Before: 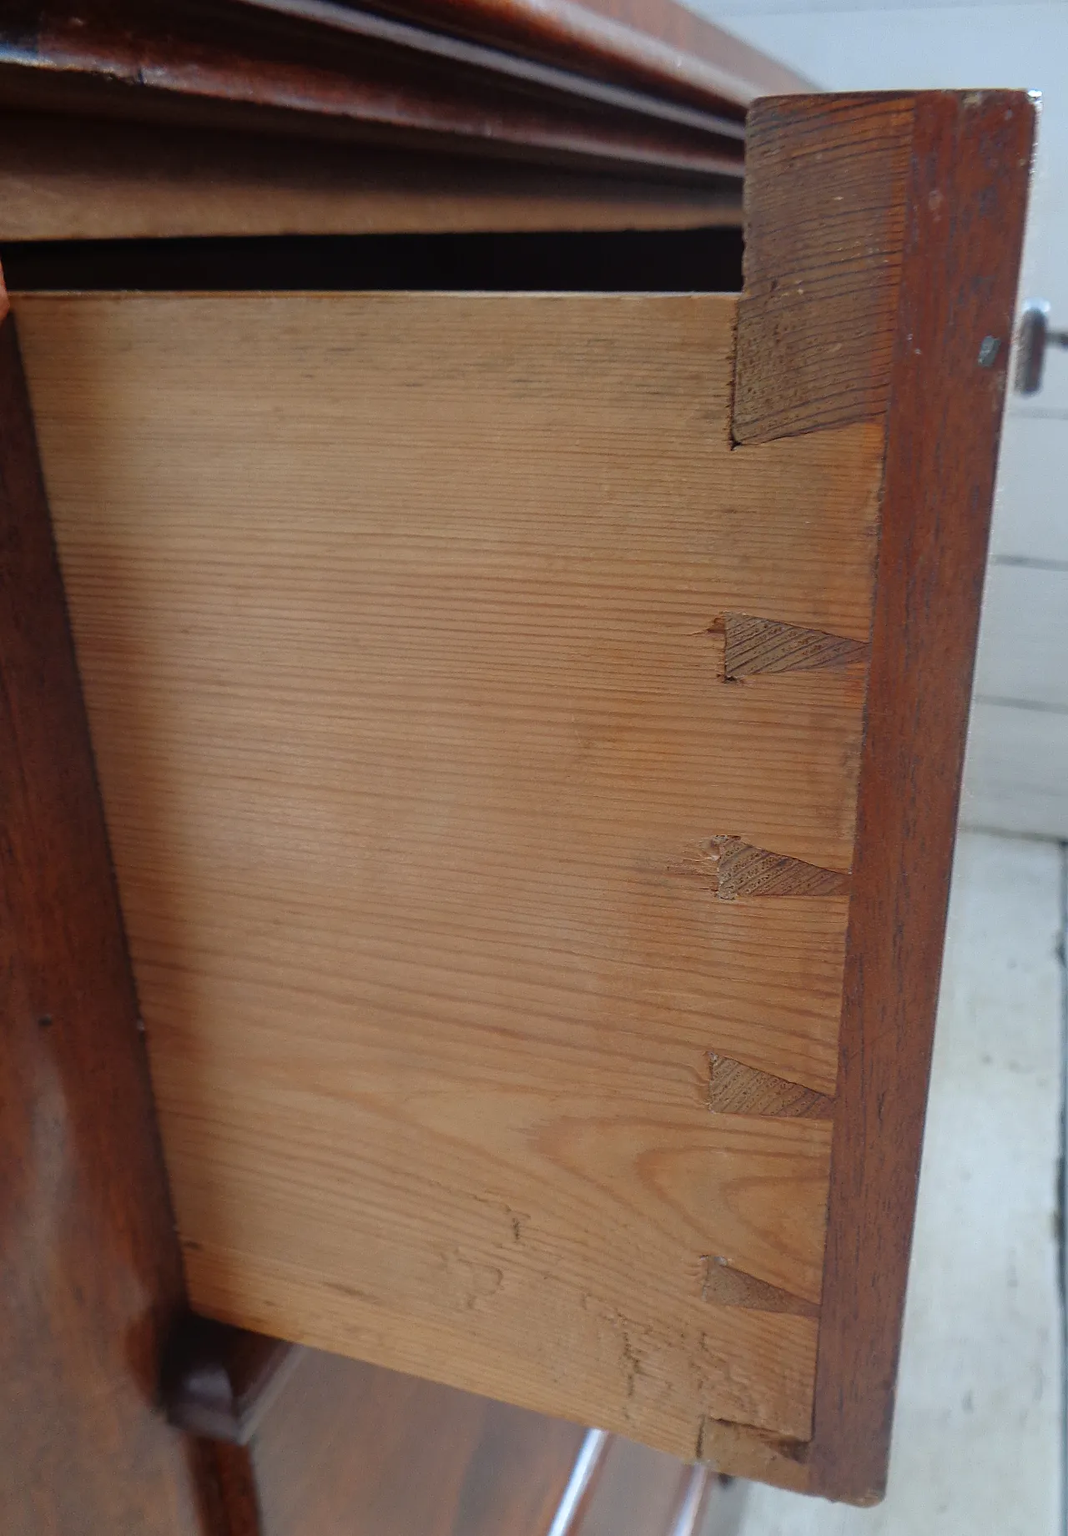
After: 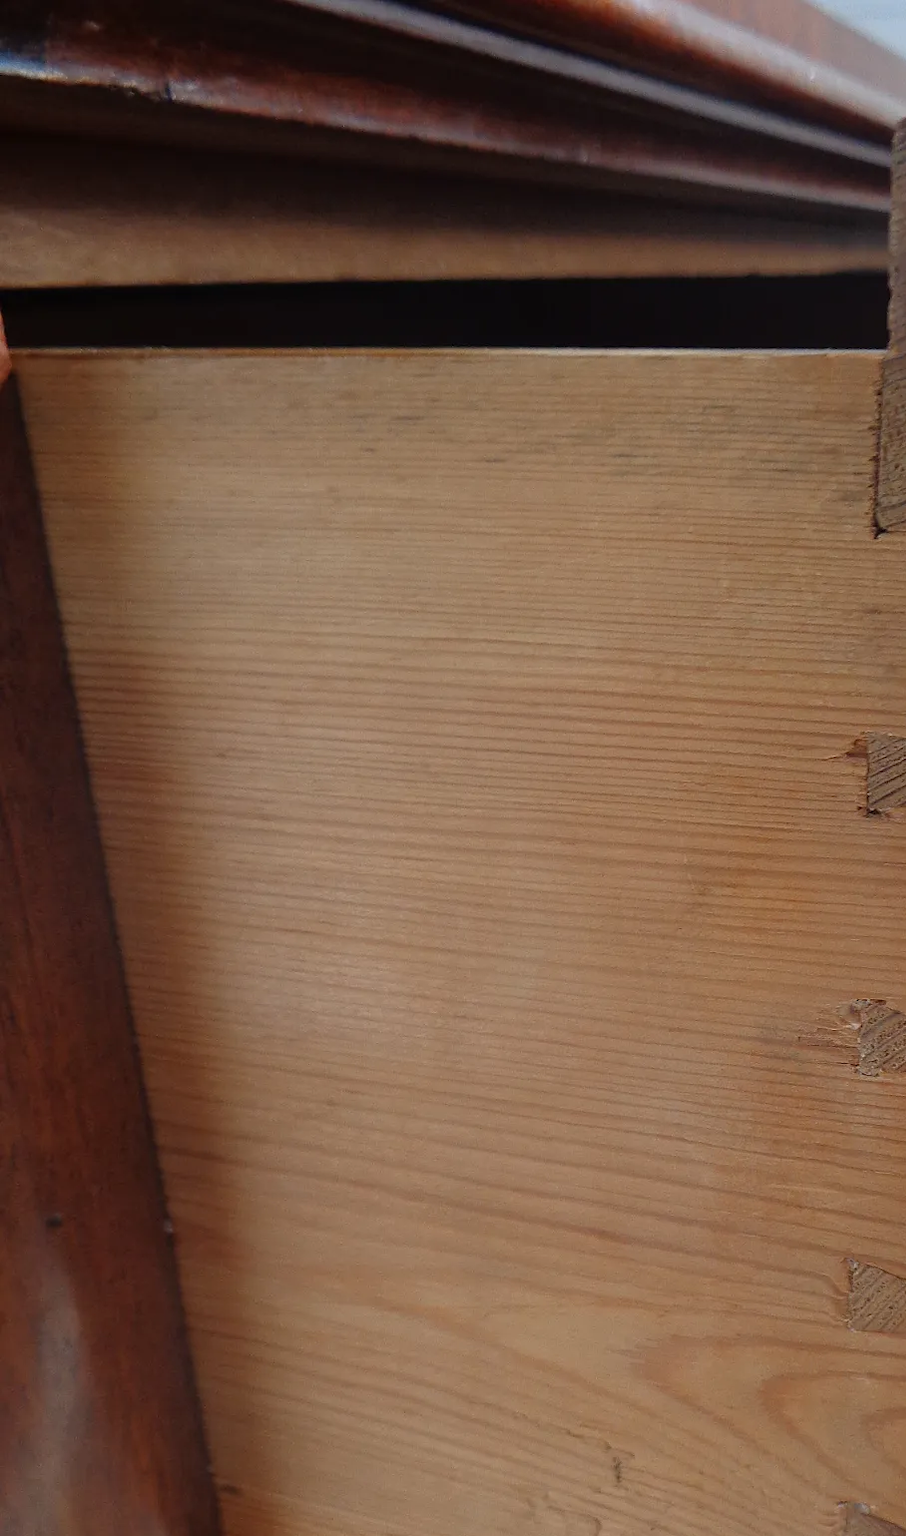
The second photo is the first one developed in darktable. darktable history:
crop: right 28.986%, bottom 16.35%
